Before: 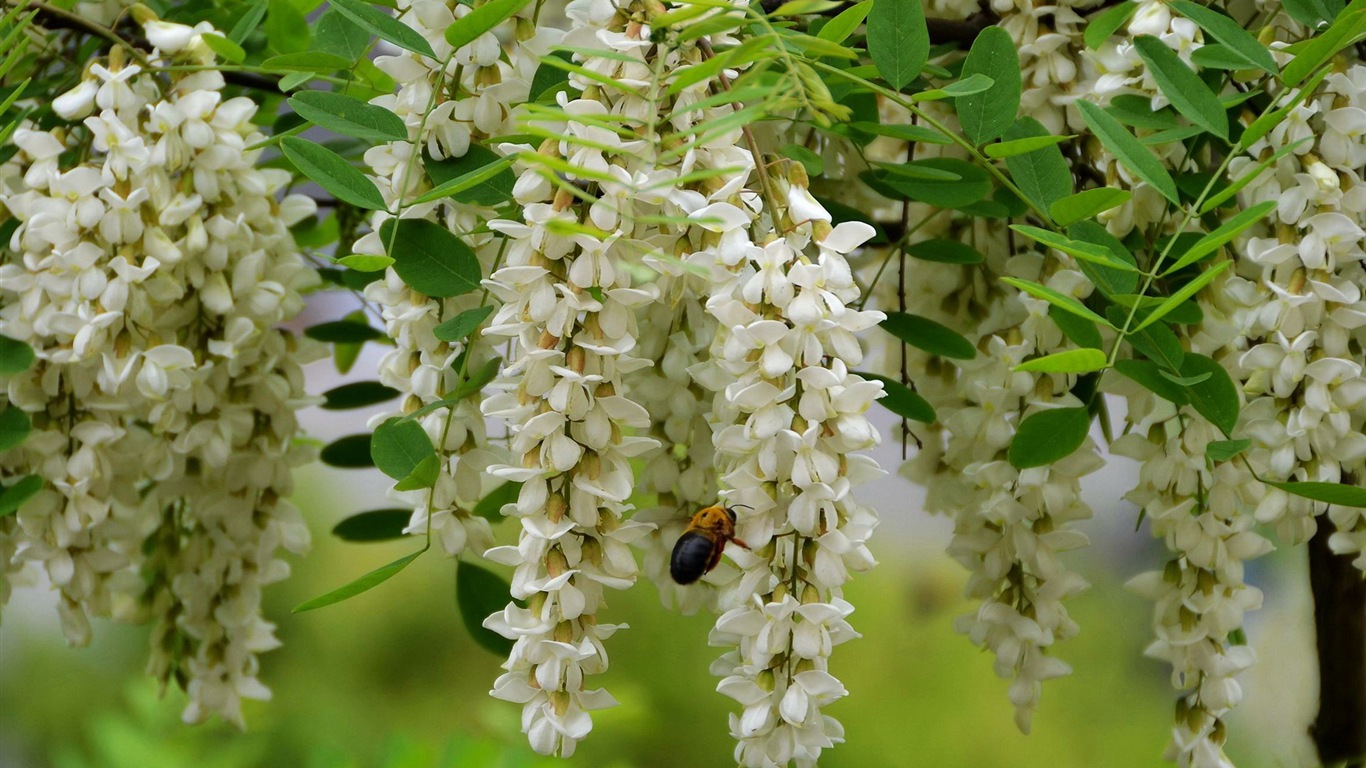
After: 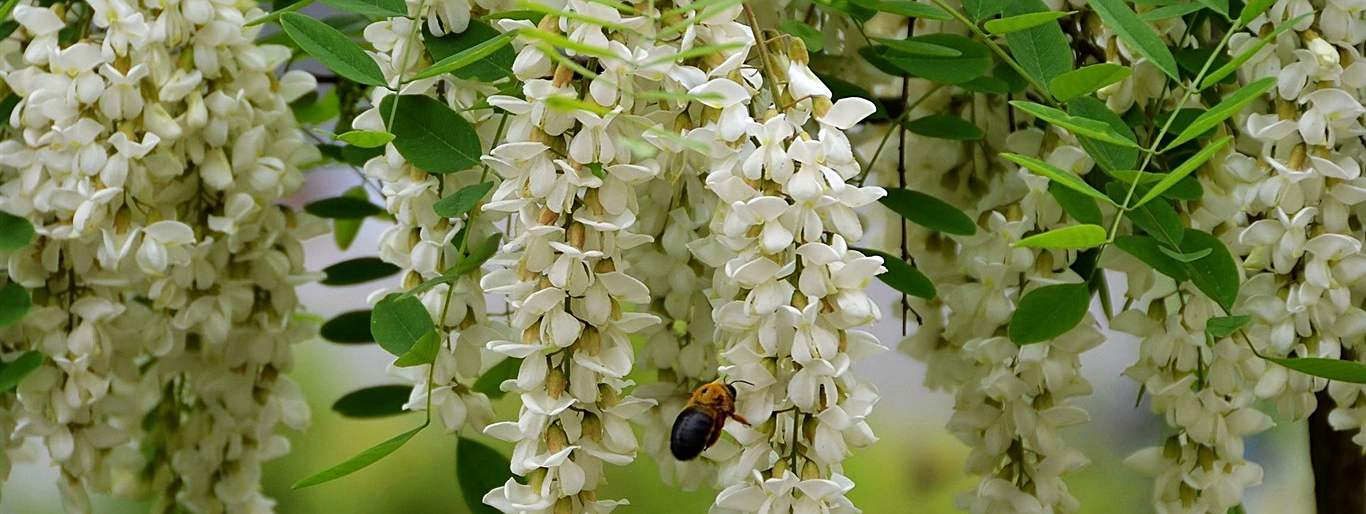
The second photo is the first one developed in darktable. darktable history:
sharpen: on, module defaults
crop: top 16.222%, bottom 16.77%
